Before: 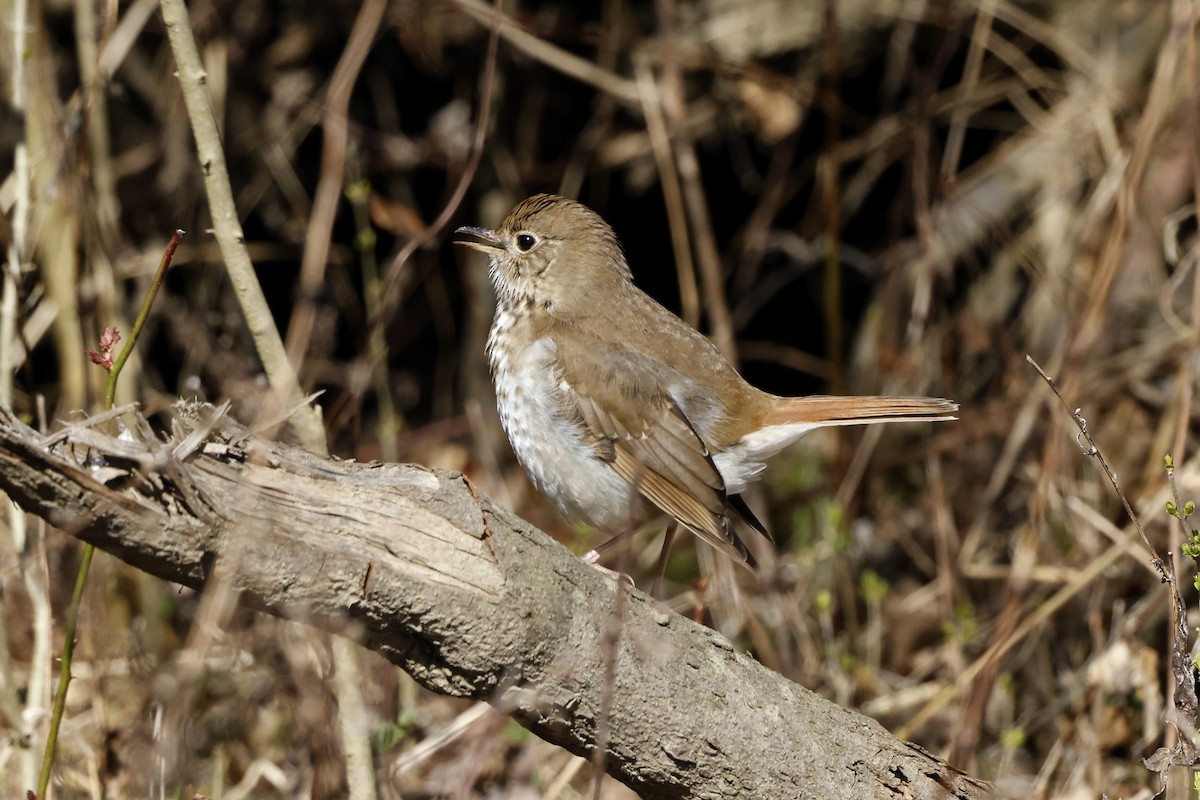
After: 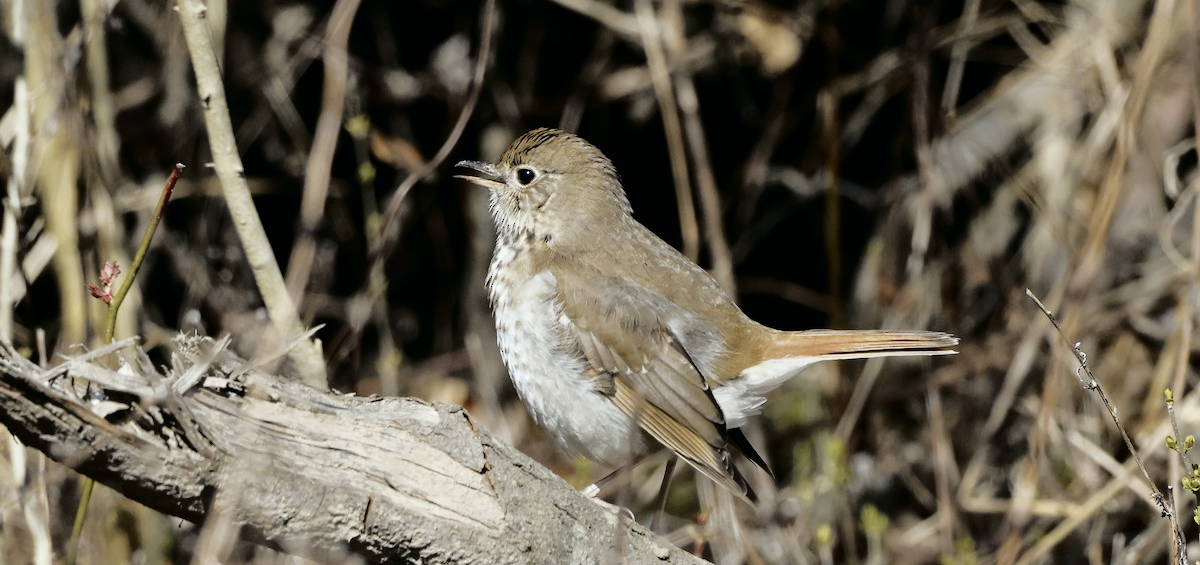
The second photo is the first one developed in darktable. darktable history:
crop and rotate: top 8.293%, bottom 20.996%
tone curve: curves: ch0 [(0, 0) (0.088, 0.042) (0.208, 0.176) (0.257, 0.267) (0.406, 0.483) (0.489, 0.556) (0.667, 0.73) (0.793, 0.851) (0.994, 0.974)]; ch1 [(0, 0) (0.161, 0.092) (0.35, 0.33) (0.392, 0.392) (0.457, 0.467) (0.505, 0.497) (0.537, 0.518) (0.553, 0.53) (0.58, 0.567) (0.739, 0.697) (1, 1)]; ch2 [(0, 0) (0.346, 0.362) (0.448, 0.419) (0.502, 0.499) (0.533, 0.517) (0.556, 0.533) (0.629, 0.619) (0.717, 0.678) (1, 1)], color space Lab, independent channels, preserve colors none
